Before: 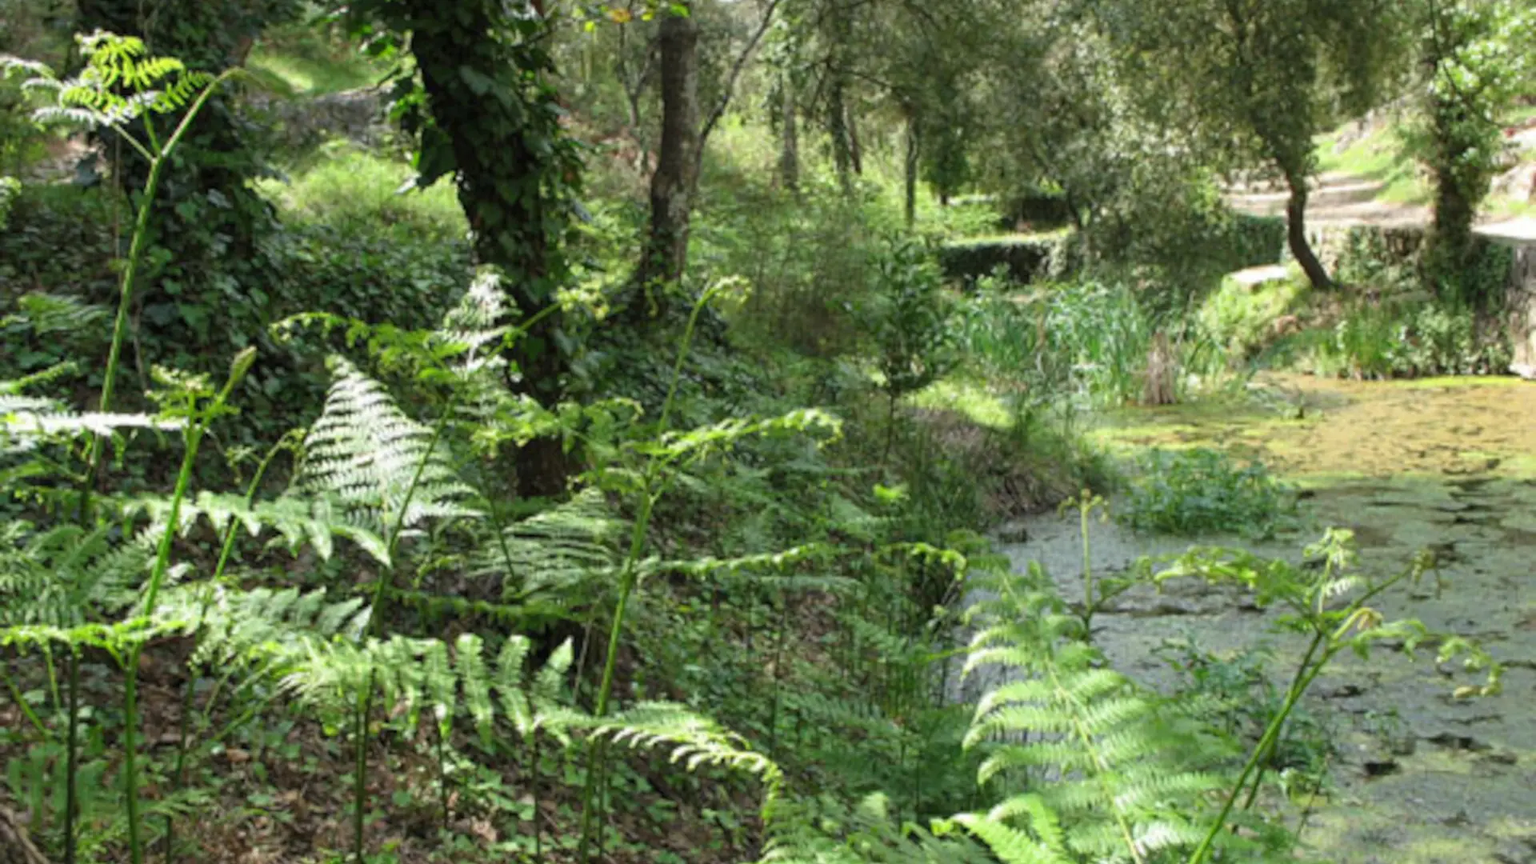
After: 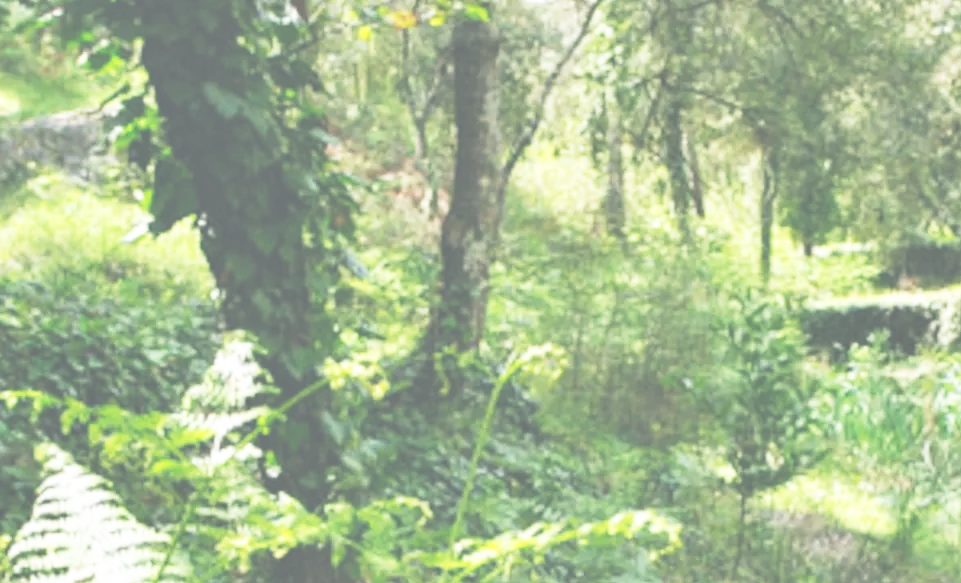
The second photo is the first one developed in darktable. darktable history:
contrast brightness saturation: contrast 0.073
crop: left 19.402%, right 30.501%, bottom 45.98%
color balance rgb: shadows lift › chroma 2.043%, shadows lift › hue 217.23°, perceptual saturation grading › global saturation 19.858%
base curve: curves: ch0 [(0, 0) (0.012, 0.01) (0.073, 0.168) (0.31, 0.711) (0.645, 0.957) (1, 1)], preserve colors none
exposure: black level correction -0.086, compensate highlight preservation false
shadows and highlights: shadows 51.86, highlights -28.5, soften with gaussian
